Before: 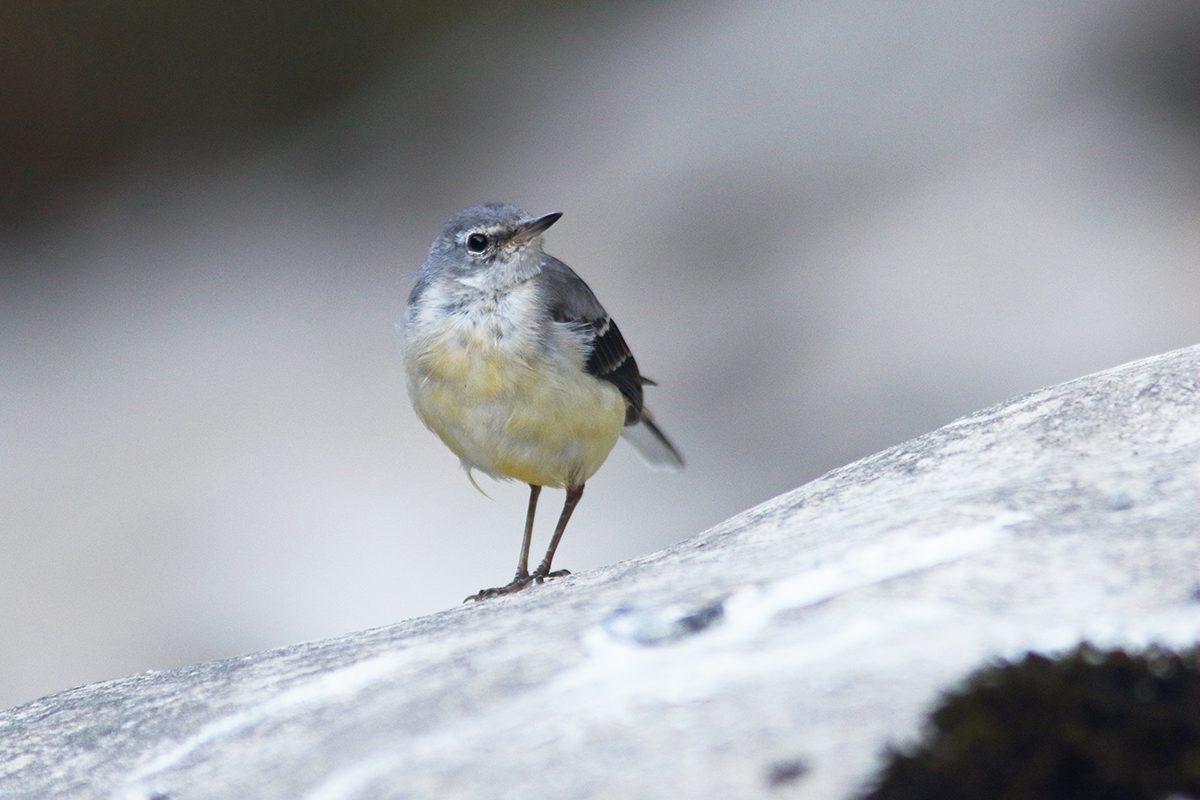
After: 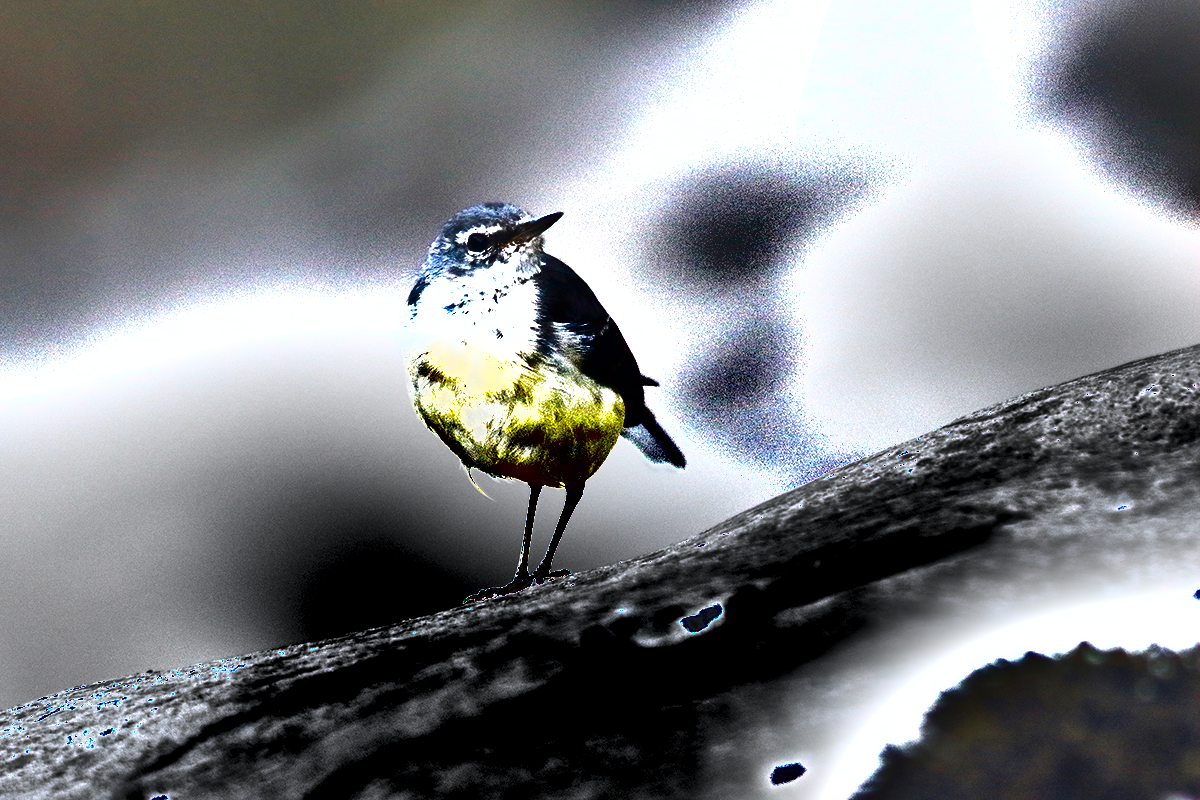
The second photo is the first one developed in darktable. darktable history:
exposure: black level correction 0, exposure 1.199 EV, compensate exposure bias true, compensate highlight preservation false
tone equalizer: edges refinement/feathering 500, mask exposure compensation -1.57 EV, preserve details no
shadows and highlights: shadows 17.48, highlights -85.25, soften with gaussian
